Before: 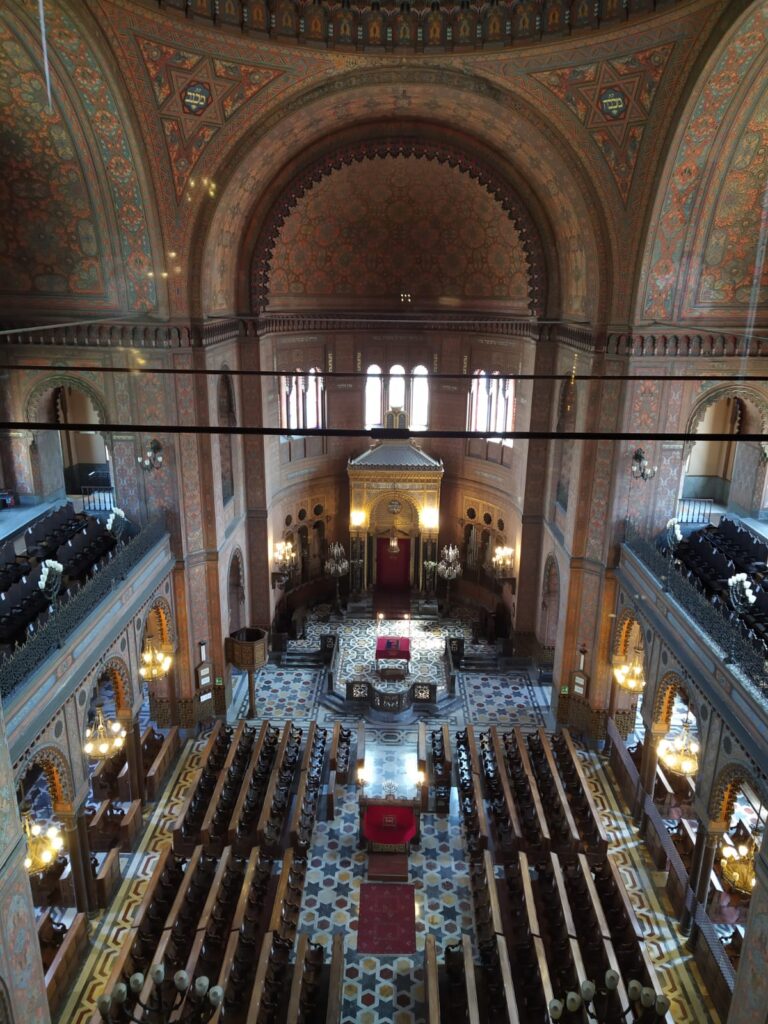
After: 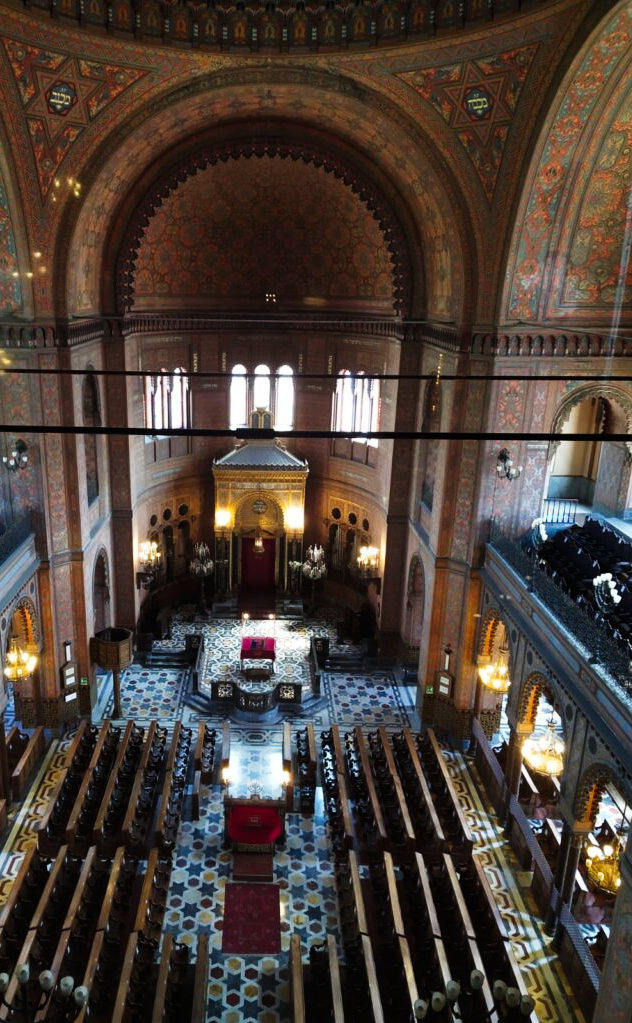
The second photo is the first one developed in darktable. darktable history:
tone curve: curves: ch0 [(0, 0) (0.003, 0.008) (0.011, 0.008) (0.025, 0.011) (0.044, 0.017) (0.069, 0.029) (0.1, 0.045) (0.136, 0.067) (0.177, 0.103) (0.224, 0.151) (0.277, 0.21) (0.335, 0.285) (0.399, 0.37) (0.468, 0.462) (0.543, 0.568) (0.623, 0.679) (0.709, 0.79) (0.801, 0.876) (0.898, 0.936) (1, 1)], preserve colors none
crop: left 17.582%, bottom 0.031%
